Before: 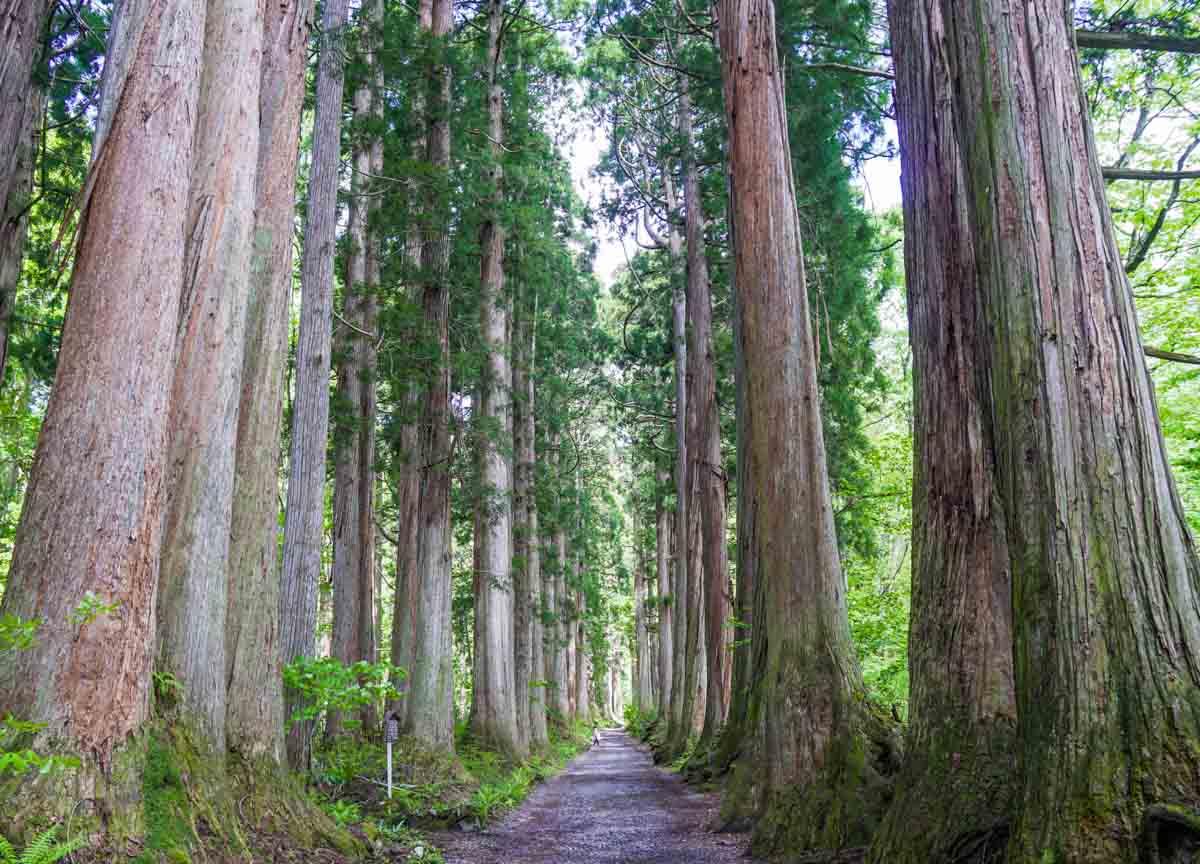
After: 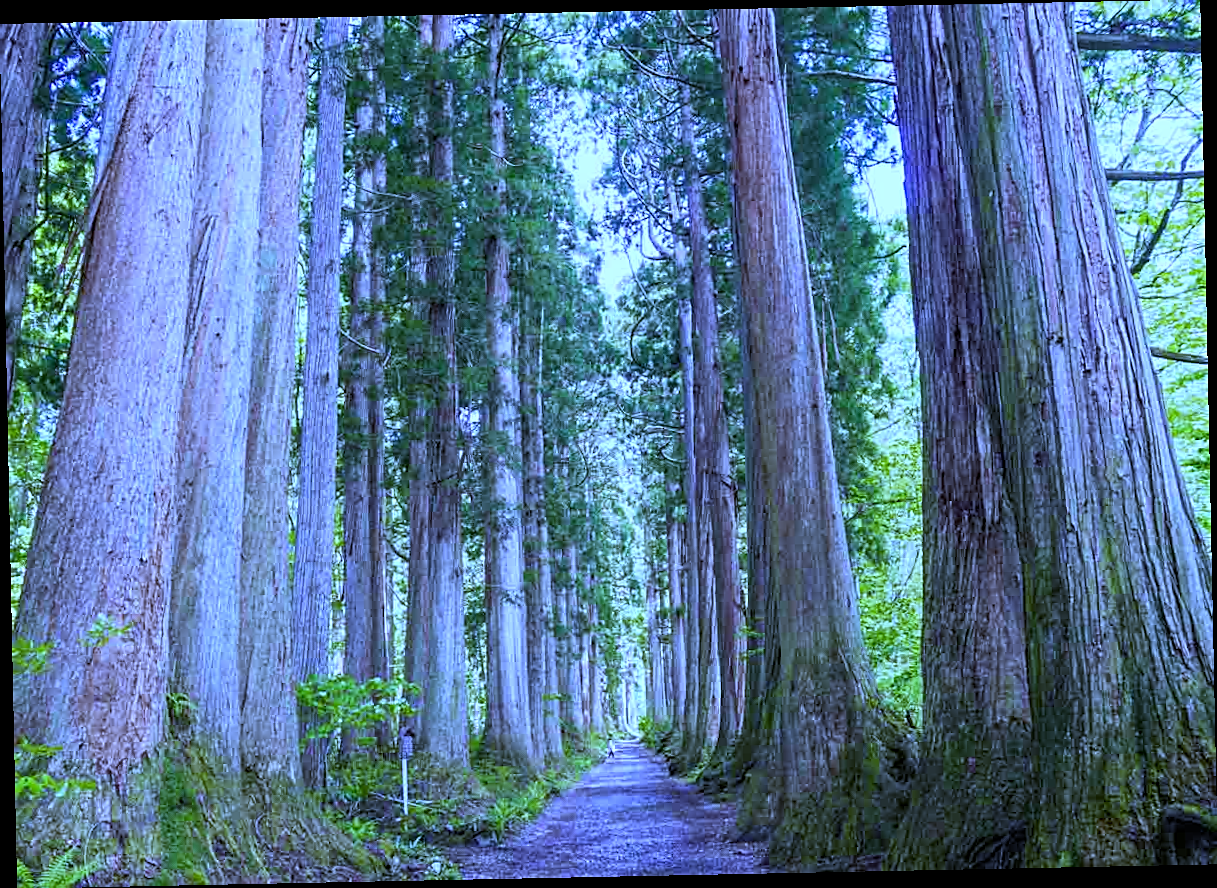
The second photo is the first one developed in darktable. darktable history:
white balance: red 0.766, blue 1.537
rotate and perspective: rotation -1.17°, automatic cropping off
base curve: curves: ch0 [(0, 0) (0.472, 0.508) (1, 1)]
sharpen: on, module defaults
